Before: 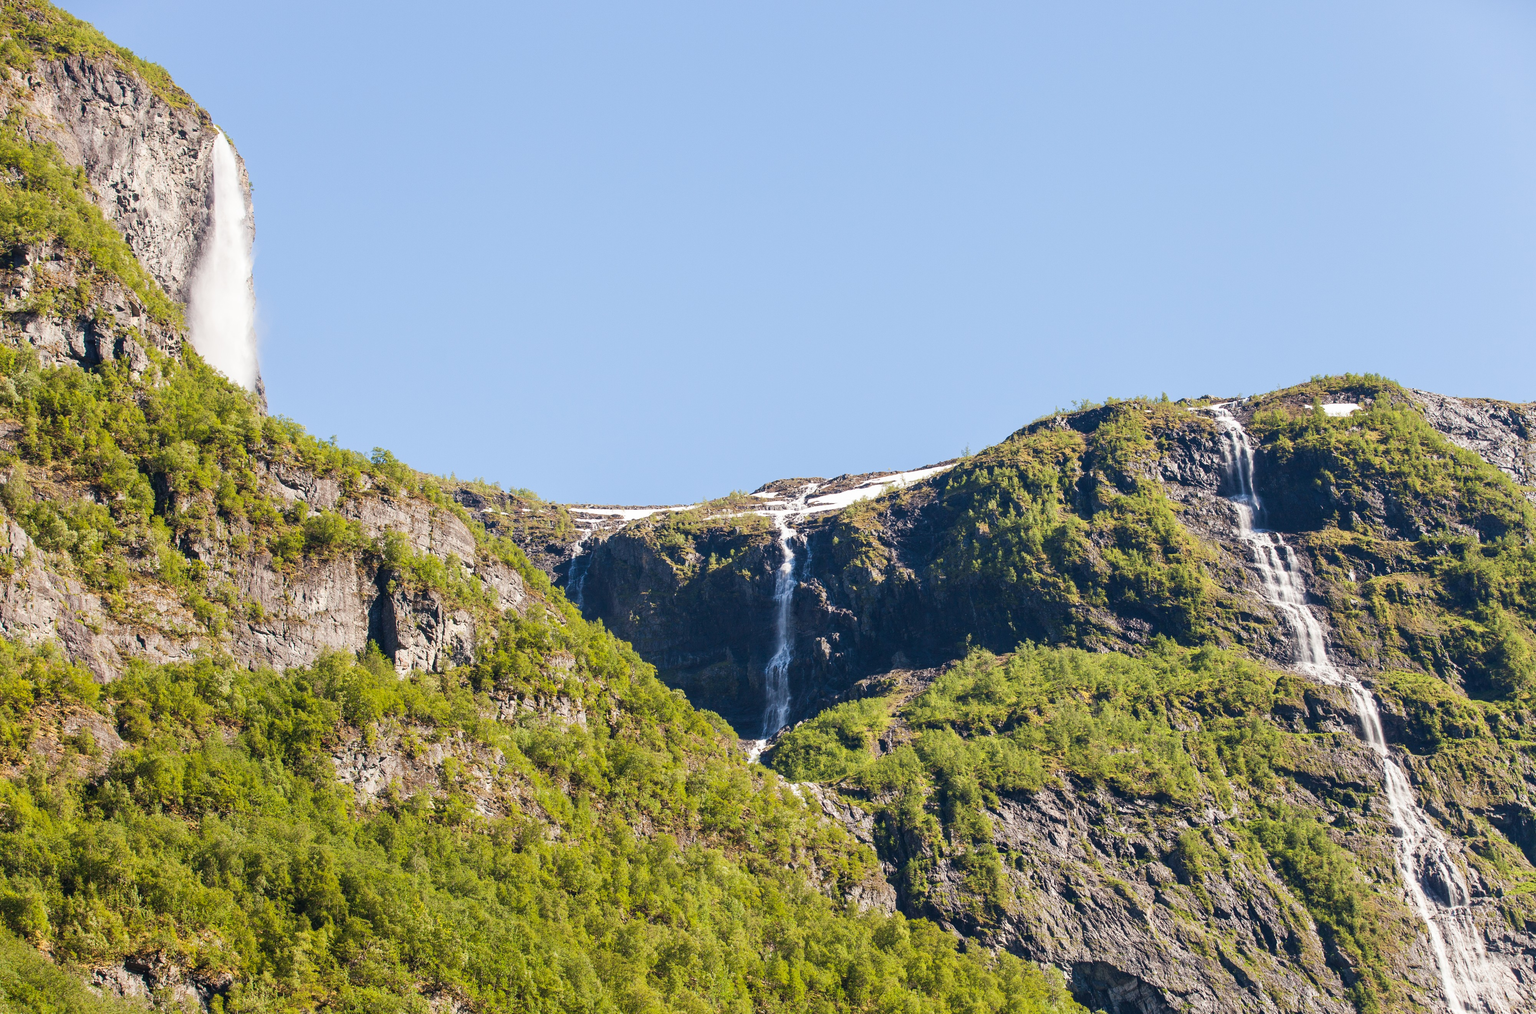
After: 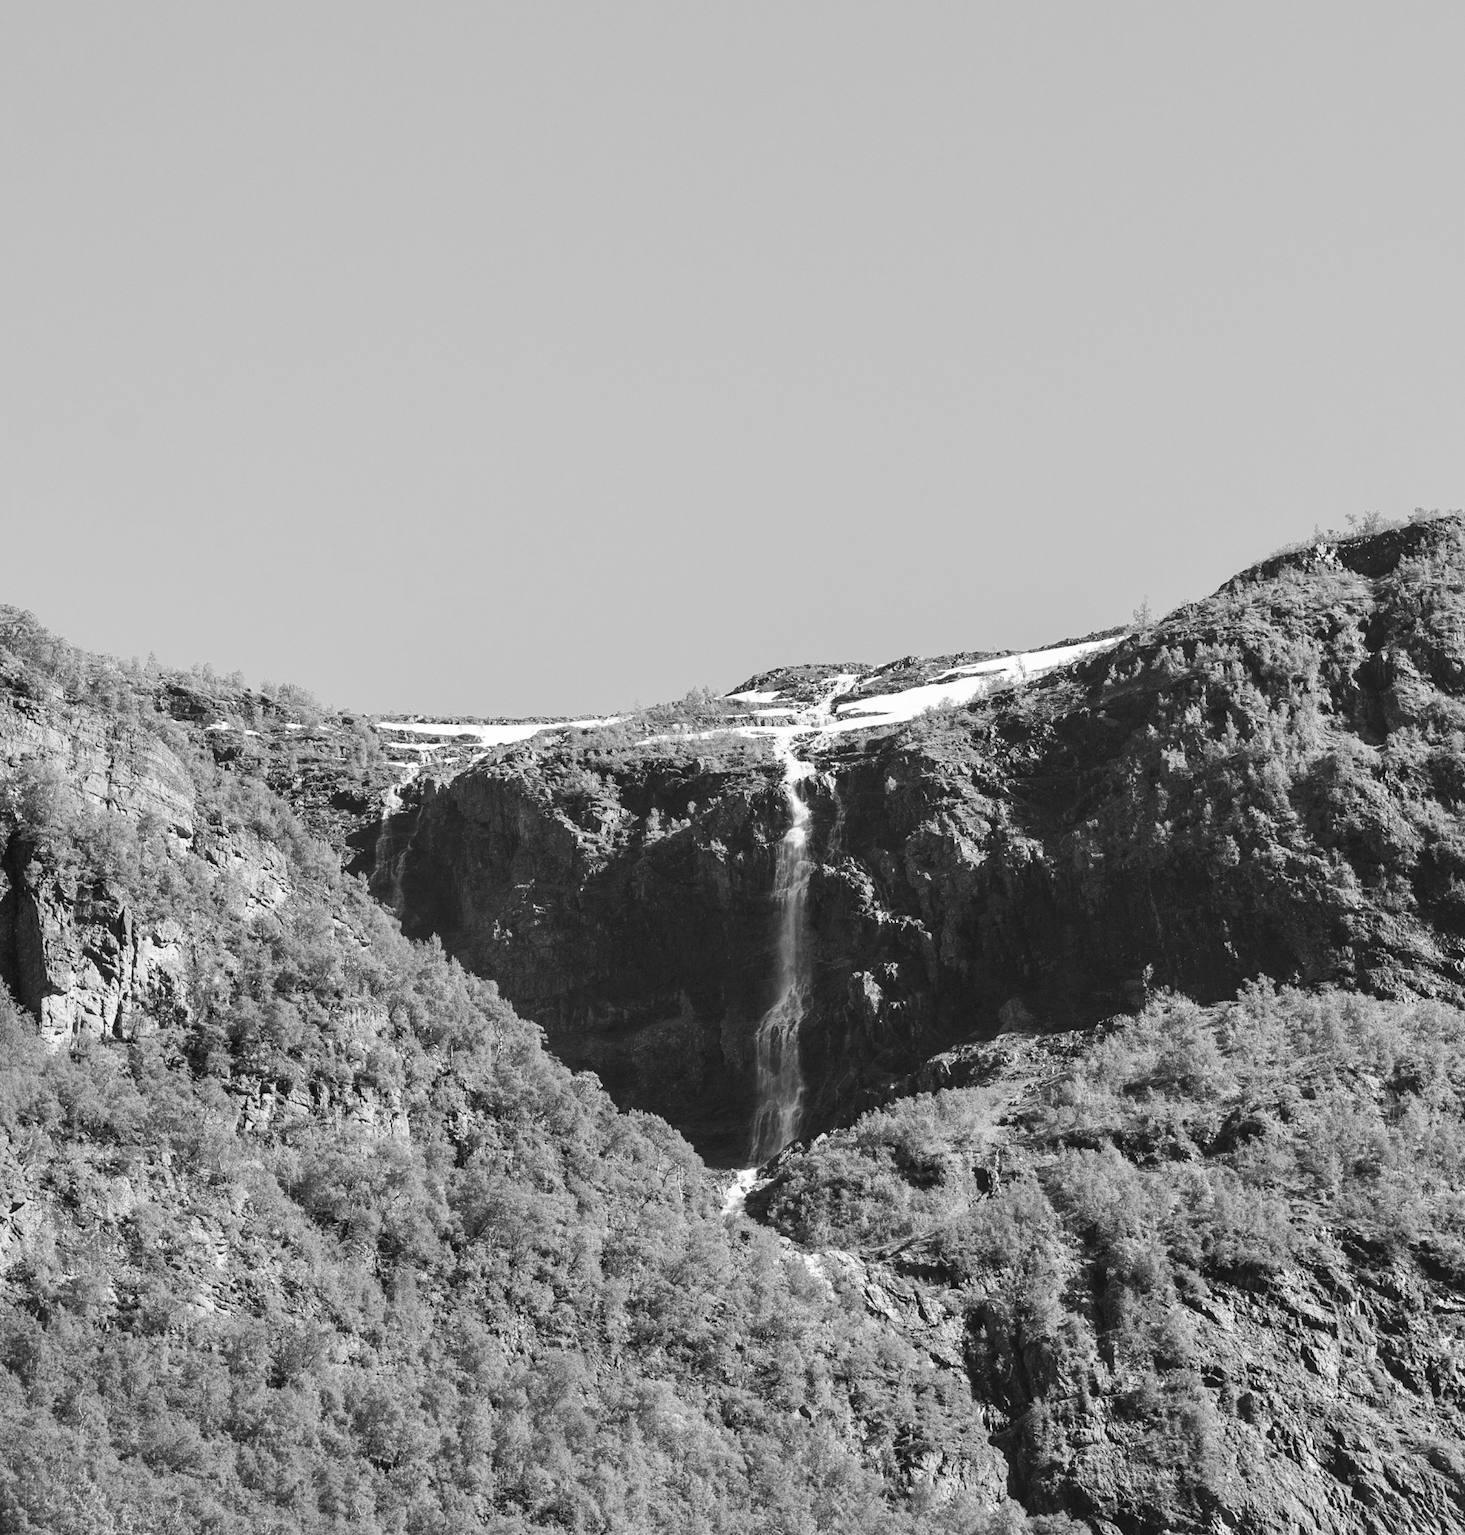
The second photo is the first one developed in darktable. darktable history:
monochrome: a 16.01, b -2.65, highlights 0.52
local contrast: mode bilateral grid, contrast 15, coarseness 36, detail 105%, midtone range 0.2
crop and rotate: angle 0.02°, left 24.353%, top 13.219%, right 26.156%, bottom 8.224%
